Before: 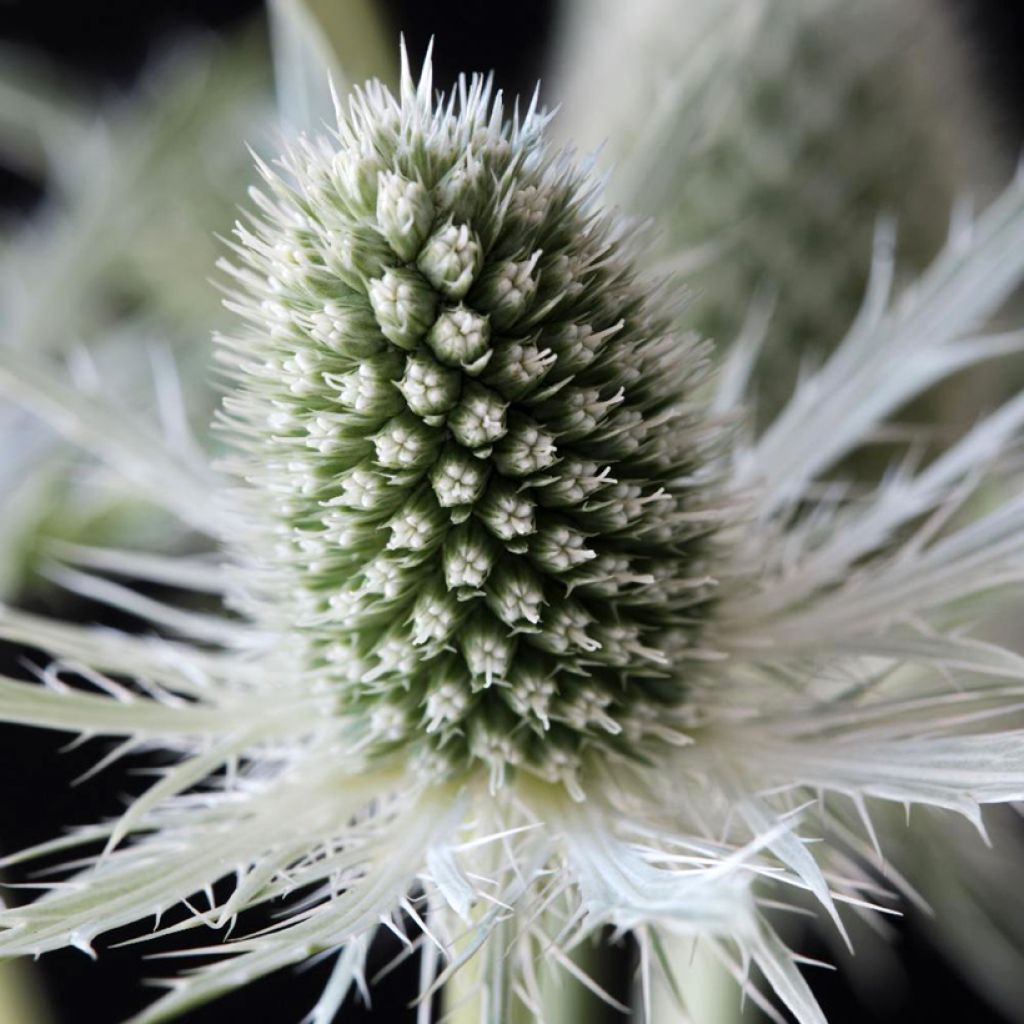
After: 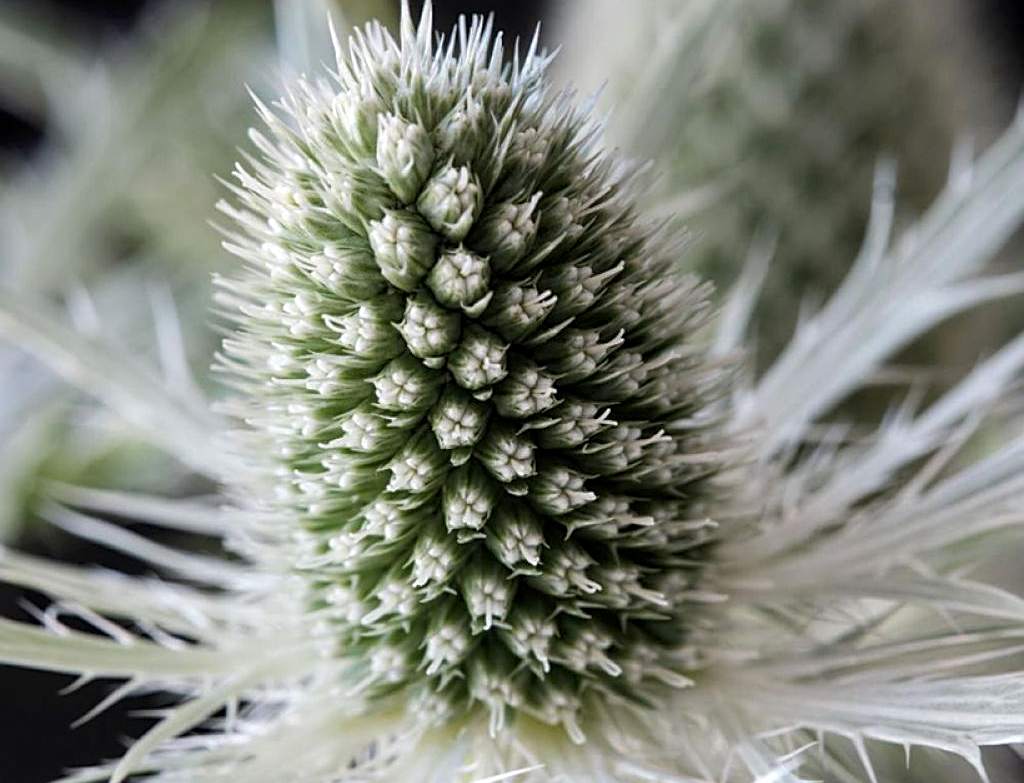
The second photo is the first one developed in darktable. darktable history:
crop: top 5.707%, bottom 17.825%
local contrast: on, module defaults
sharpen: on, module defaults
